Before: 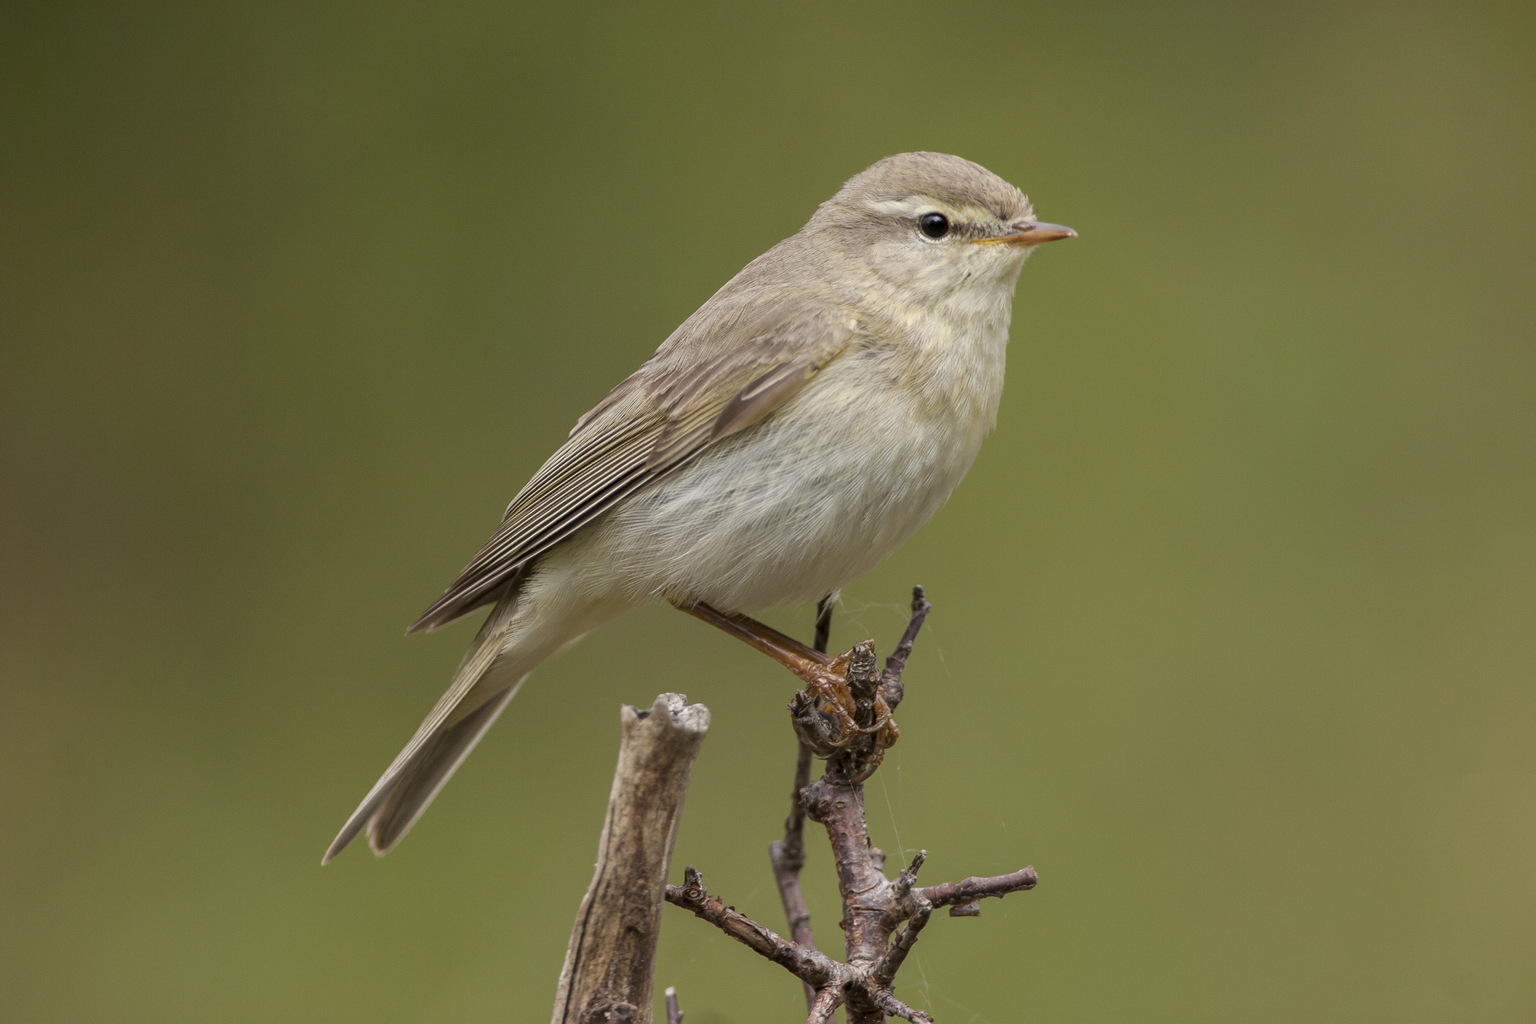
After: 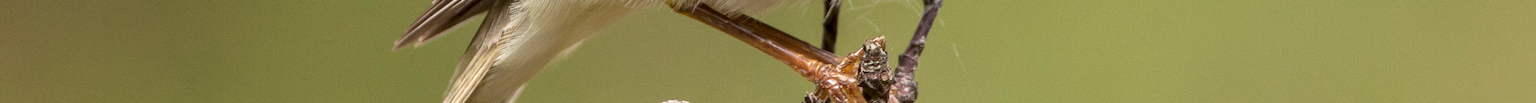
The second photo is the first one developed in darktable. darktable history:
exposure: black level correction 0, exposure 0.7 EV, compensate exposure bias true, compensate highlight preservation false
rotate and perspective: rotation -2.12°, lens shift (vertical) 0.009, lens shift (horizontal) -0.008, automatic cropping original format, crop left 0.036, crop right 0.964, crop top 0.05, crop bottom 0.959
local contrast: on, module defaults
crop and rotate: top 59.084%, bottom 30.916%
